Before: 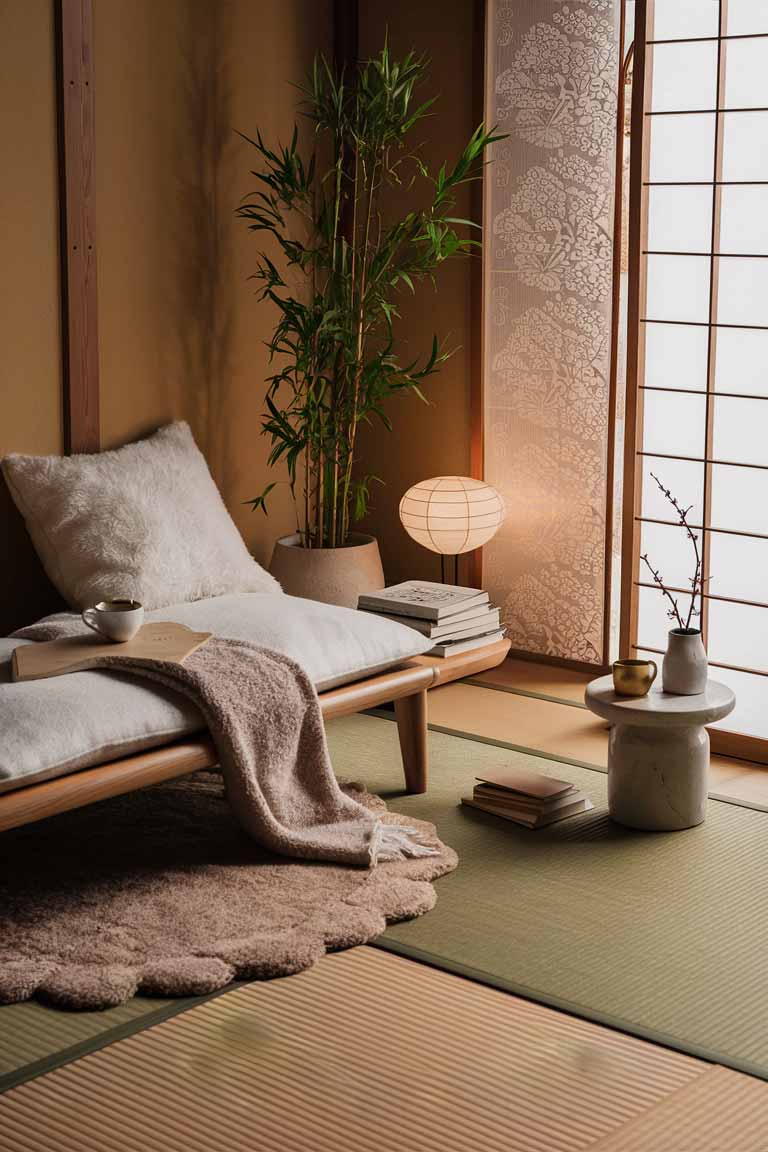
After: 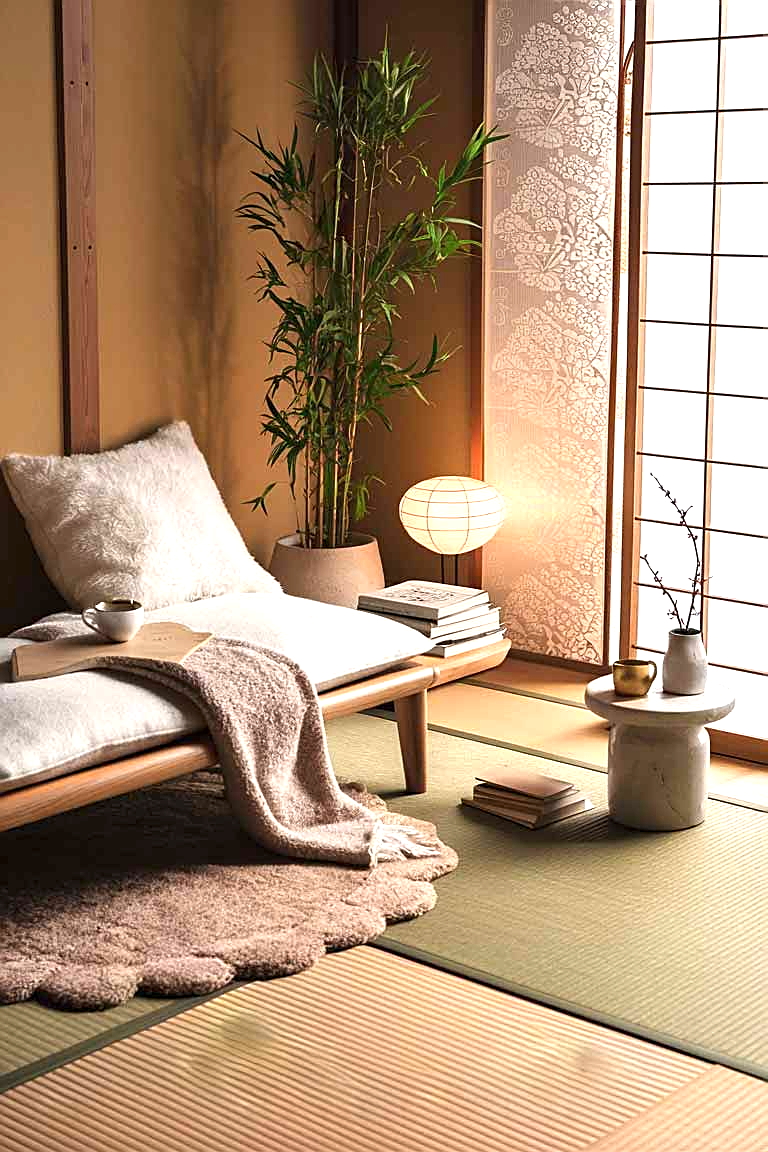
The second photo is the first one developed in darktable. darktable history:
exposure: black level correction 0, exposure 1.101 EV, compensate highlight preservation false
sharpen: on, module defaults
